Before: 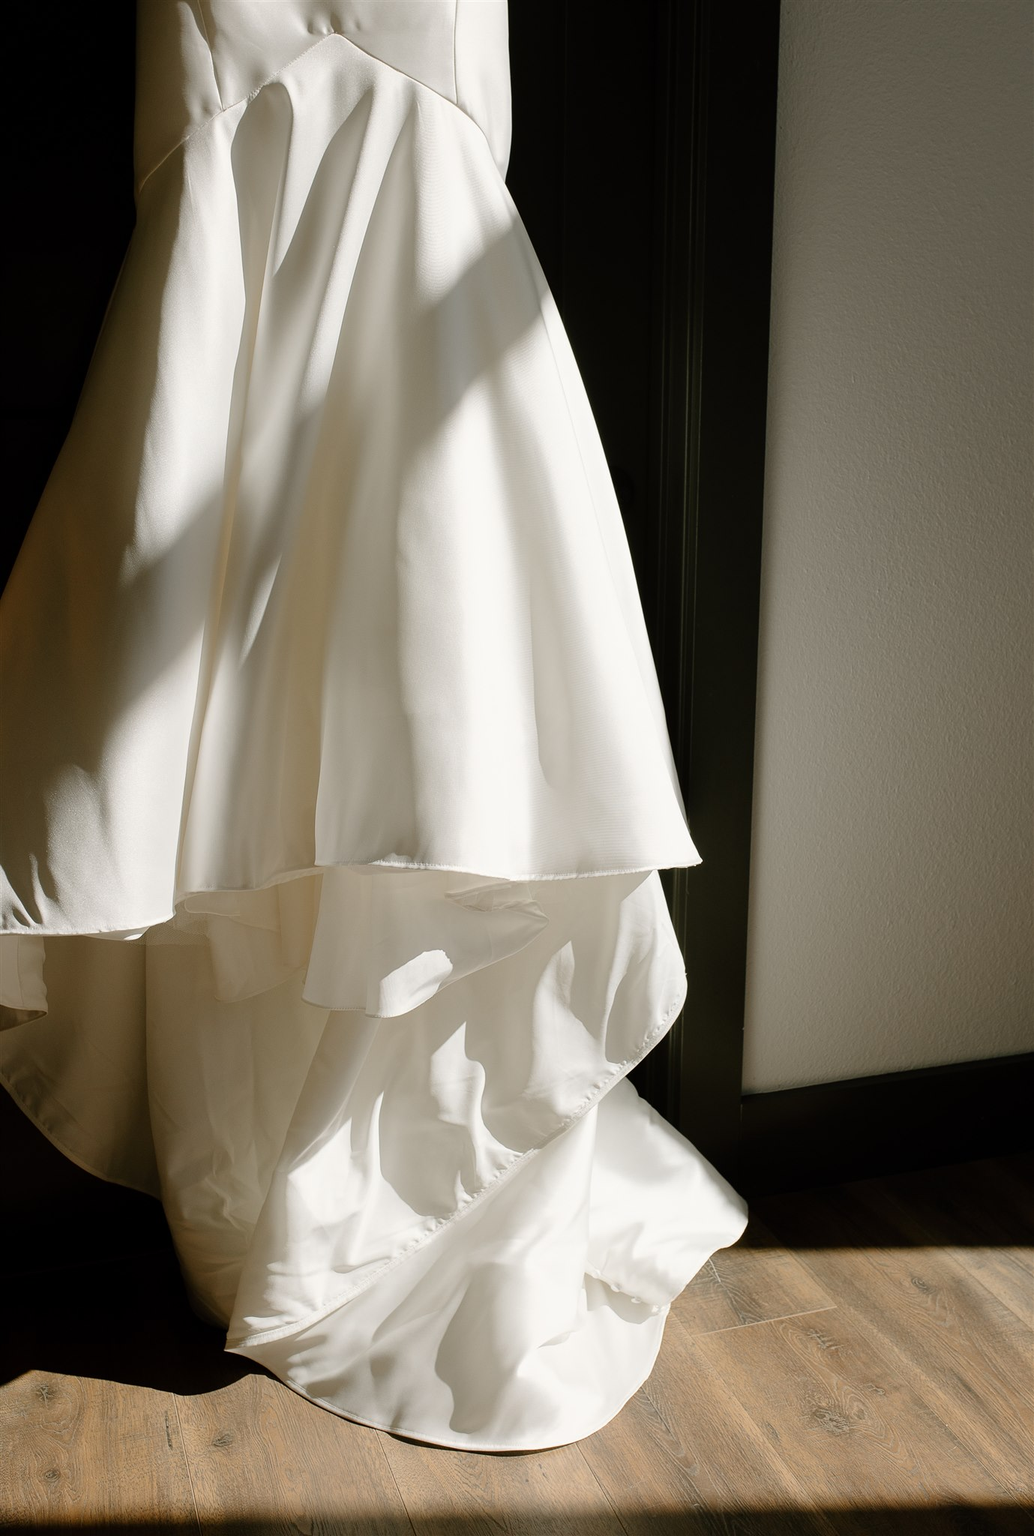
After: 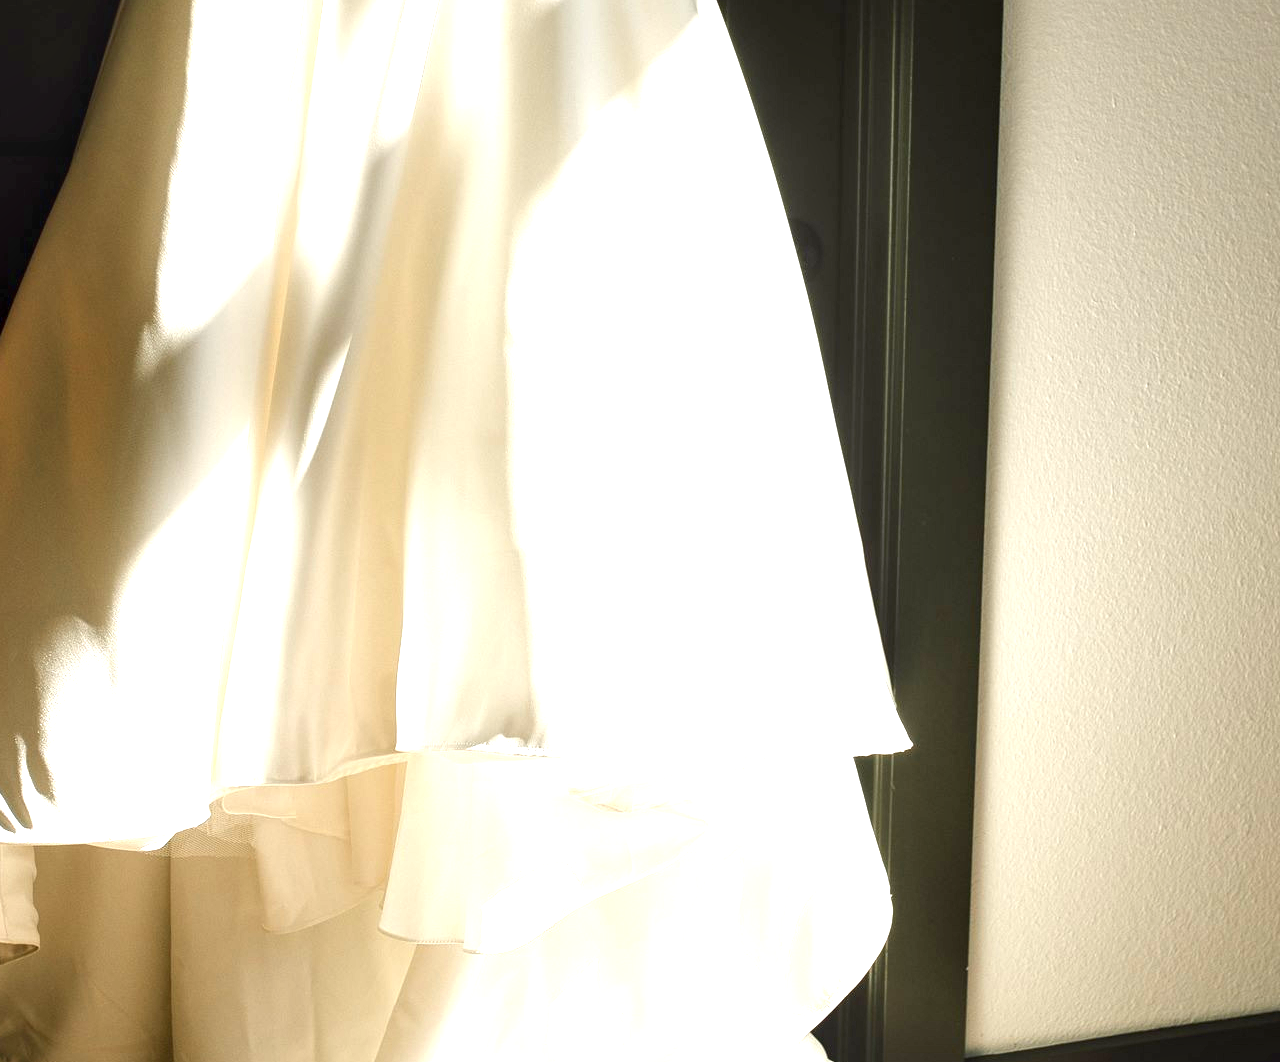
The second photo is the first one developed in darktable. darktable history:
exposure: exposure 1.997 EV, compensate highlight preservation false
local contrast: detail 135%, midtone range 0.749
contrast brightness saturation: contrast -0.113
crop: left 1.792%, top 19.714%, right 5.334%, bottom 28.403%
tone equalizer: edges refinement/feathering 500, mask exposure compensation -1.57 EV, preserve details guided filter
